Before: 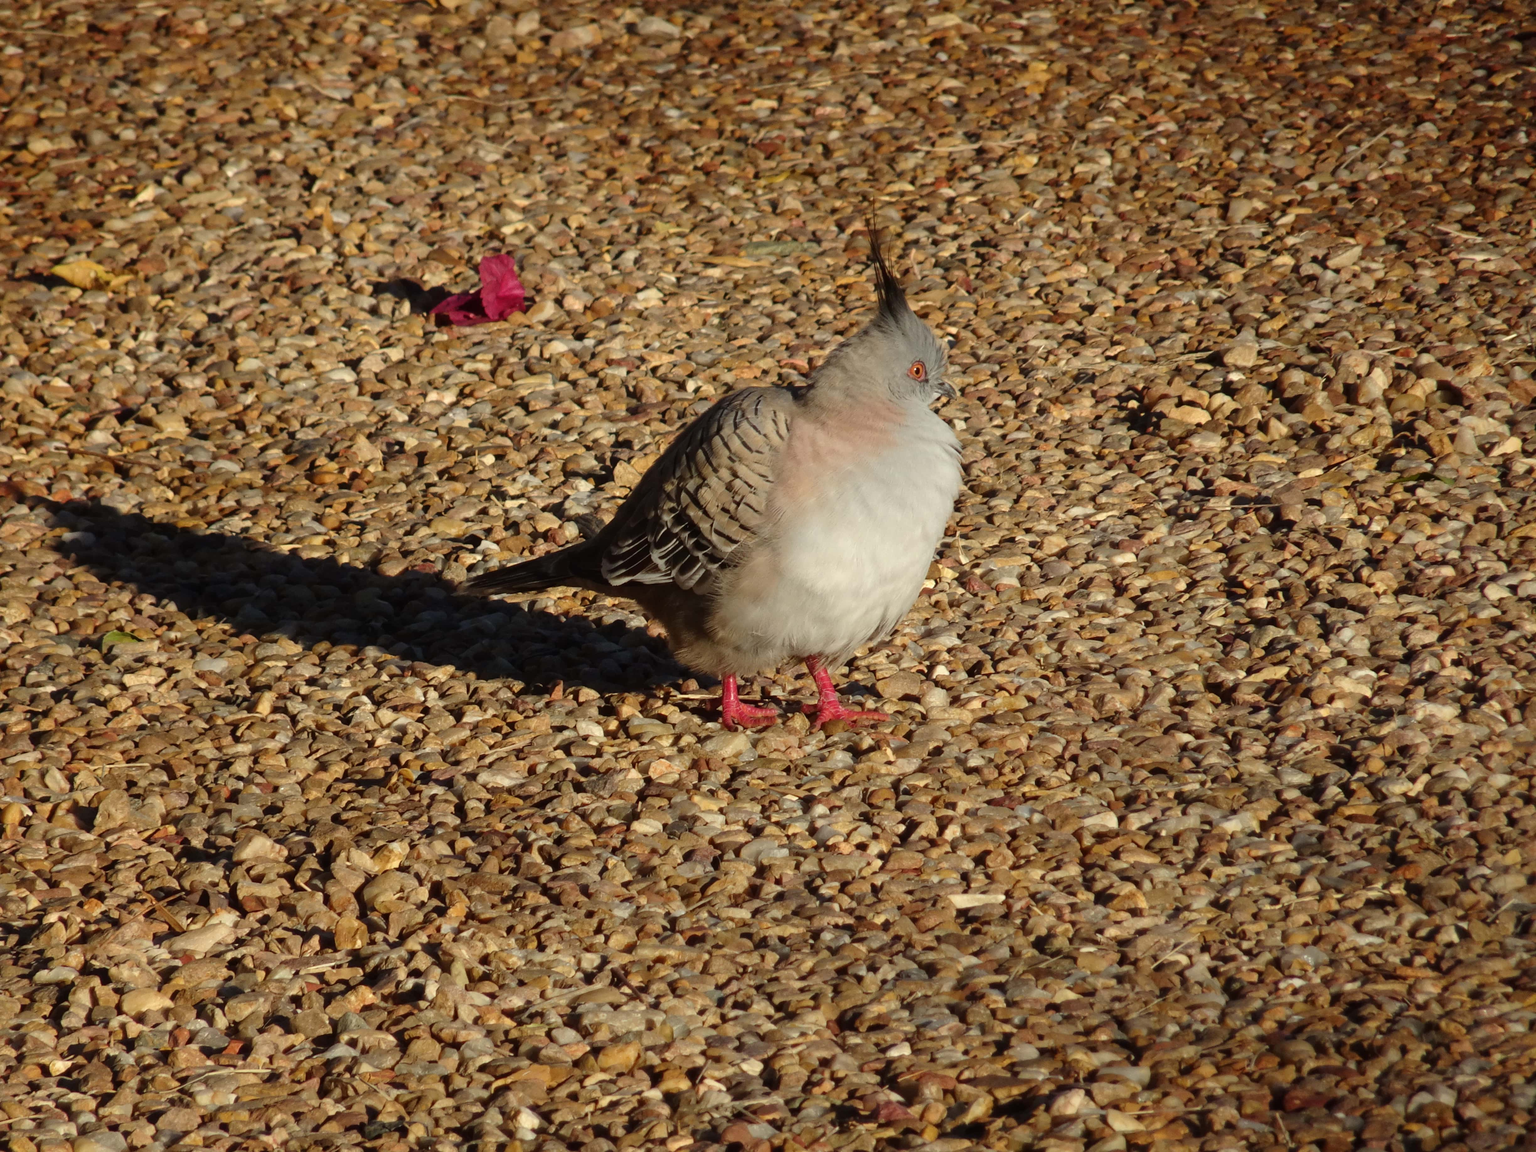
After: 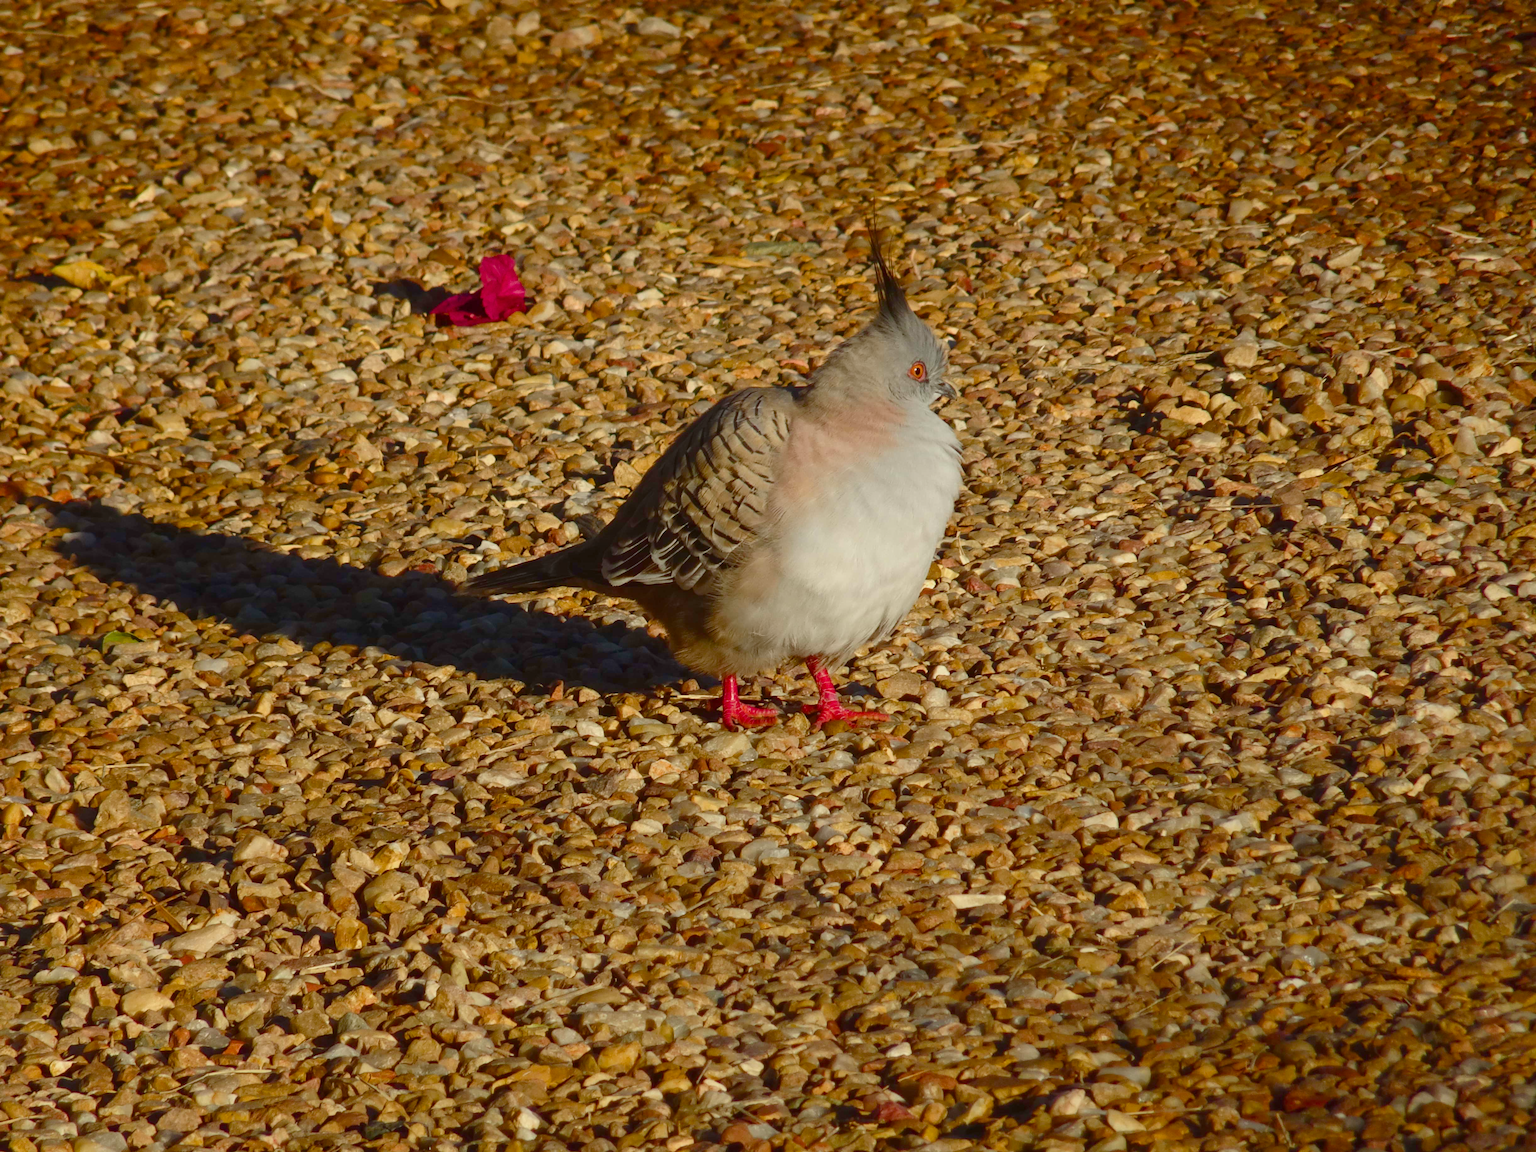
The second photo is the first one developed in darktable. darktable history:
color balance rgb: perceptual saturation grading › global saturation 34.682%, perceptual saturation grading › highlights -29.802%, perceptual saturation grading › shadows 35.373%, perceptual brilliance grading › global brilliance 14.379%, perceptual brilliance grading › shadows -35.638%, contrast -29.972%
color calibration: illuminant same as pipeline (D50), adaptation none (bypass), x 0.333, y 0.334, temperature 5010.4 K
